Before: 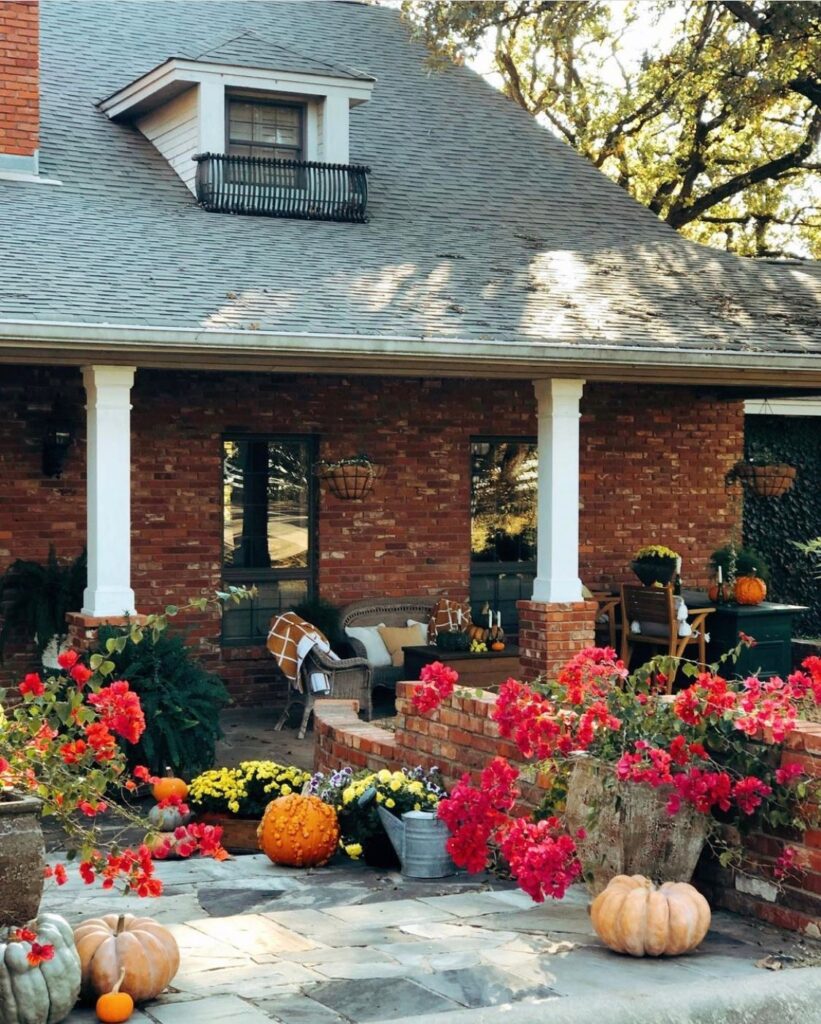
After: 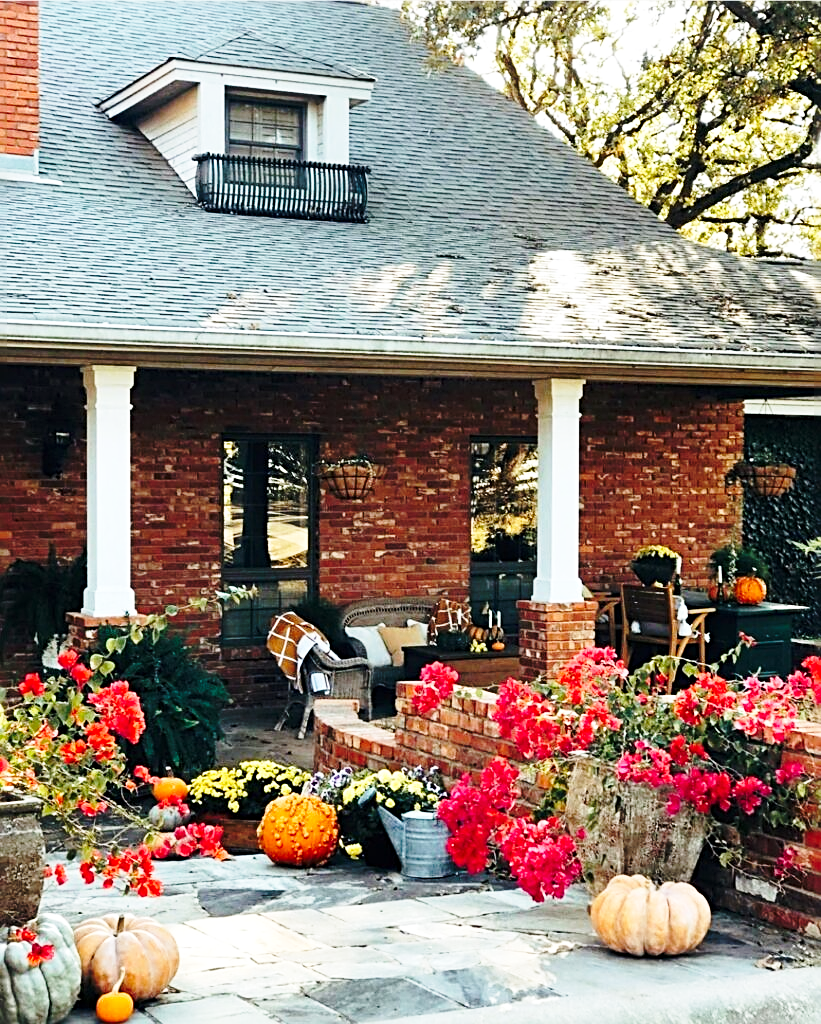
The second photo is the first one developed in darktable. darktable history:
sharpen: radius 2.619, amount 0.679
base curve: curves: ch0 [(0, 0) (0.036, 0.037) (0.121, 0.228) (0.46, 0.76) (0.859, 0.983) (1, 1)], preserve colors none
